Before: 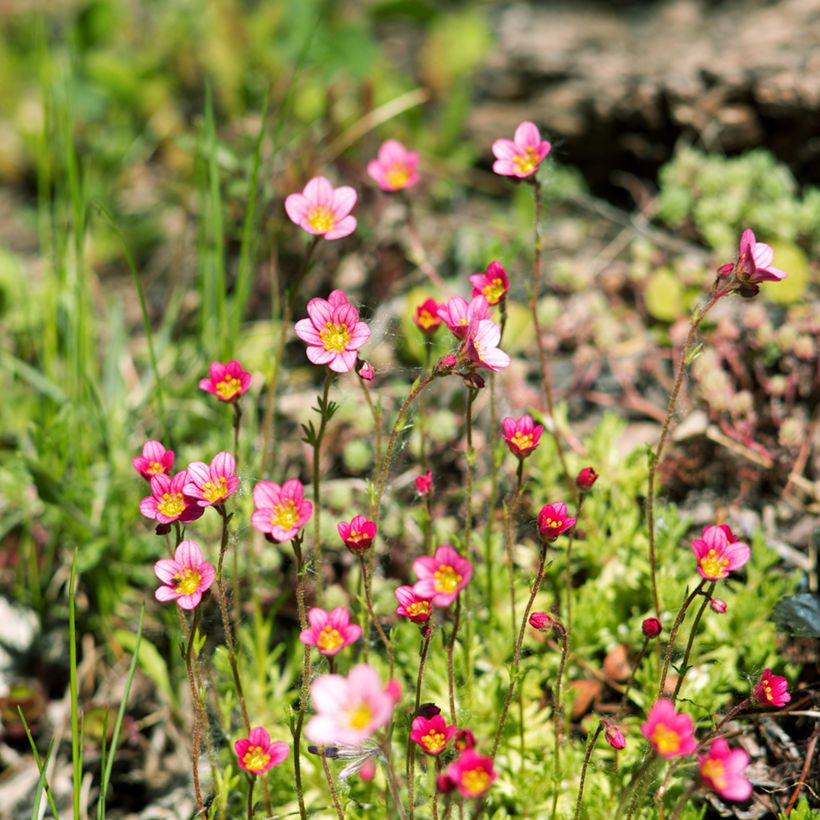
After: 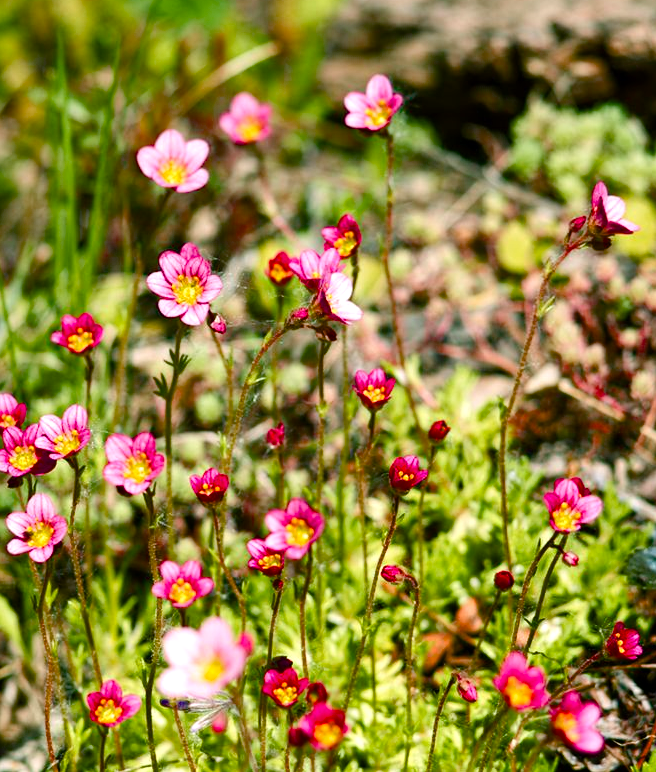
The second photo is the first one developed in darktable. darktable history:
crop and rotate: left 18.135%, top 5.821%, right 1.787%
color balance rgb: perceptual saturation grading › global saturation 25.592%, perceptual saturation grading › highlights -28.905%, perceptual saturation grading › shadows 33.035%, global vibrance 16.058%, saturation formula JzAzBz (2021)
exposure: exposure 0.214 EV, compensate exposure bias true, compensate highlight preservation false
